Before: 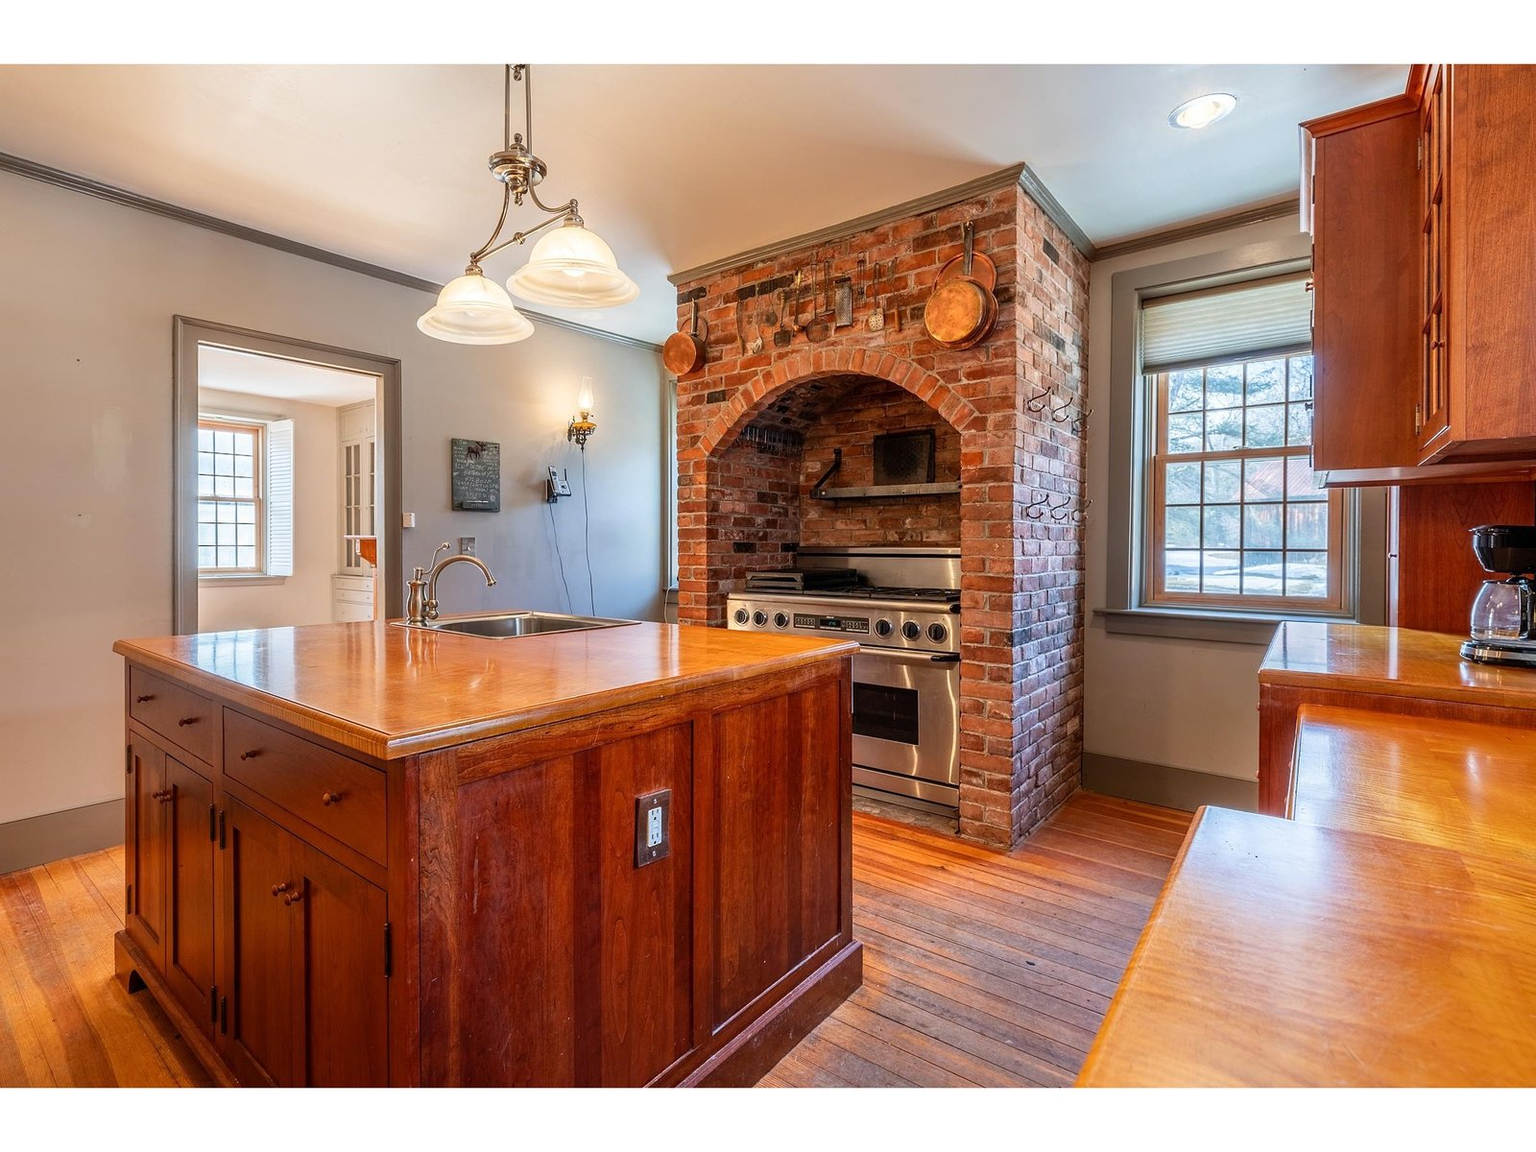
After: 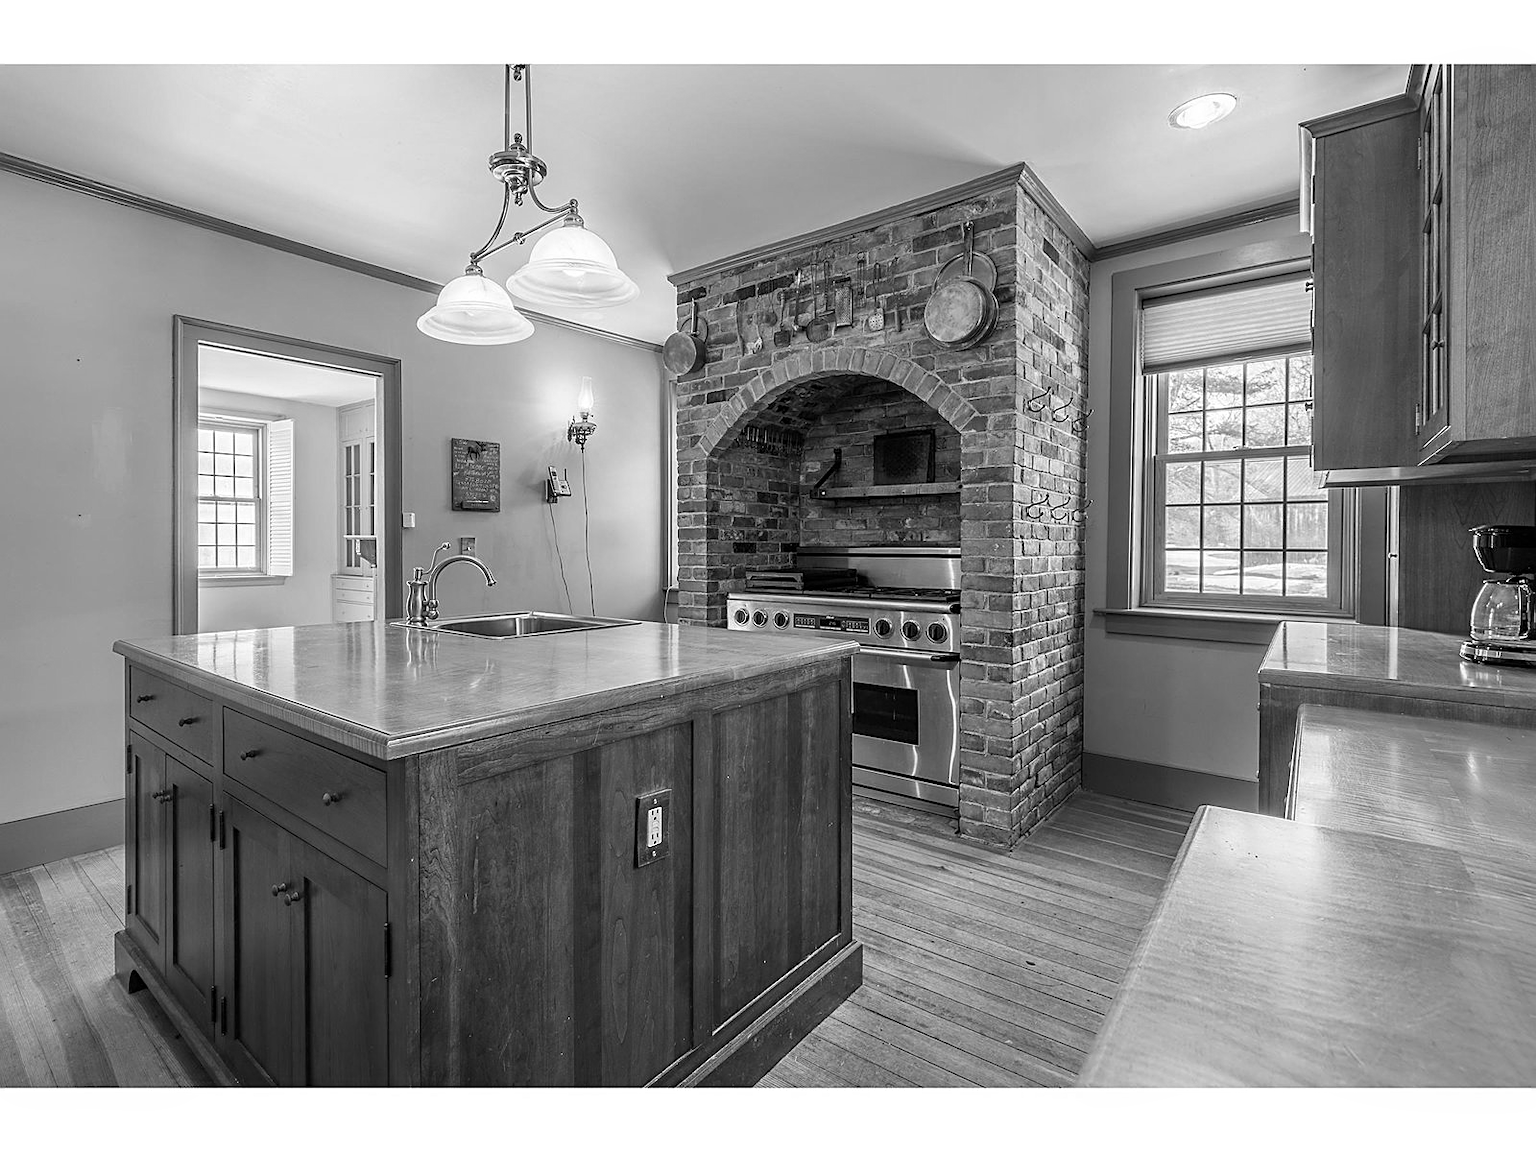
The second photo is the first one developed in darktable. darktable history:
monochrome: a 16.01, b -2.65, highlights 0.52
sharpen: on, module defaults
